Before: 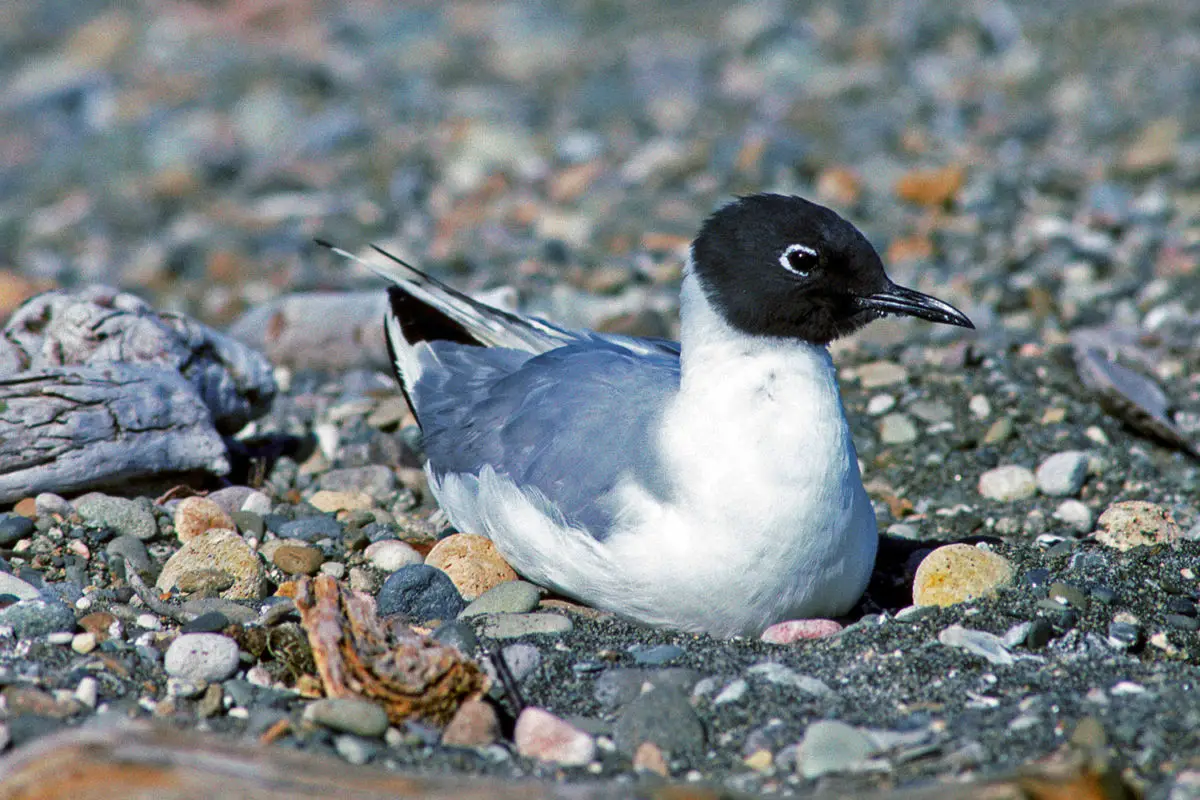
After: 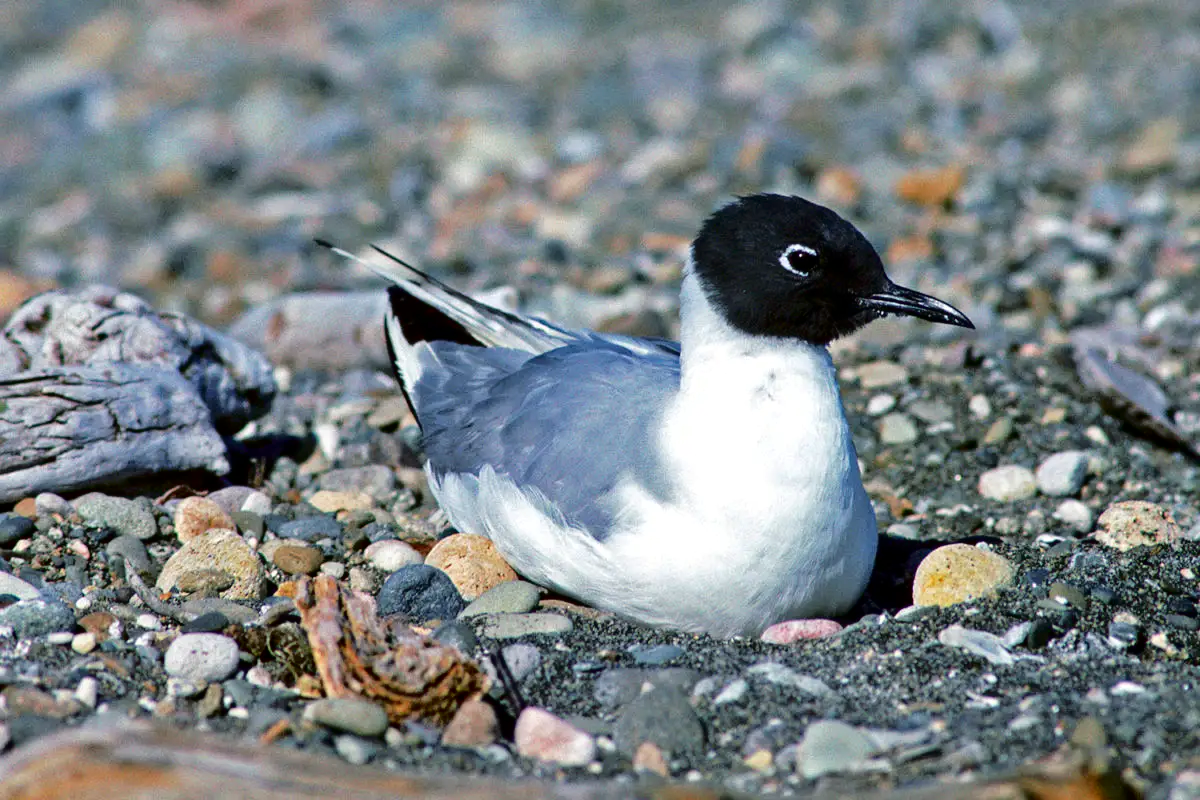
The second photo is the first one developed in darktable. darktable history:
fill light: exposure -2 EV, width 8.6
exposure: exposure 0.161 EV, compensate highlight preservation false
